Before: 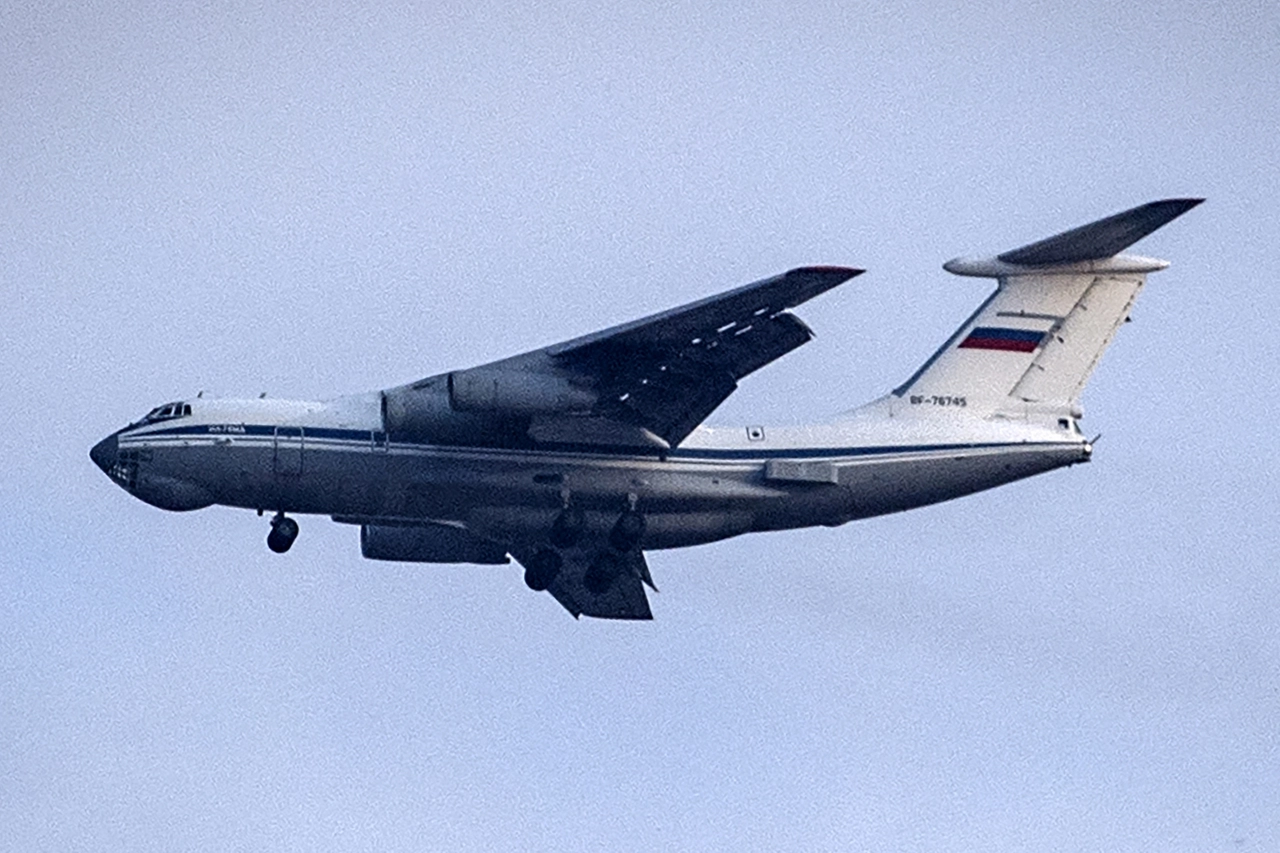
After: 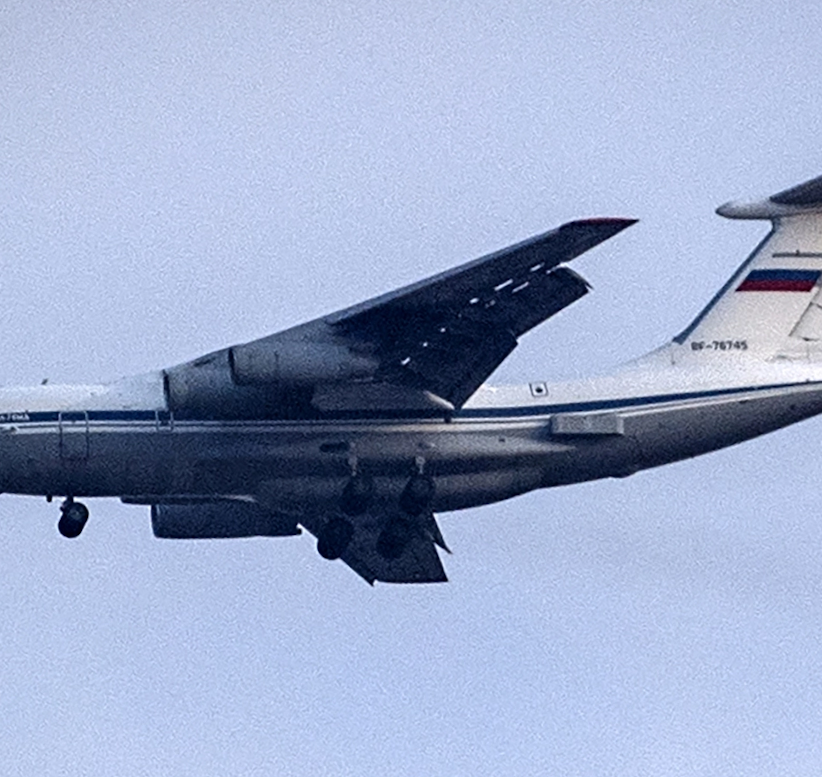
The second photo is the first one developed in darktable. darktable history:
rotate and perspective: rotation -3.52°, crop left 0.036, crop right 0.964, crop top 0.081, crop bottom 0.919
crop and rotate: left 15.754%, right 17.579%
